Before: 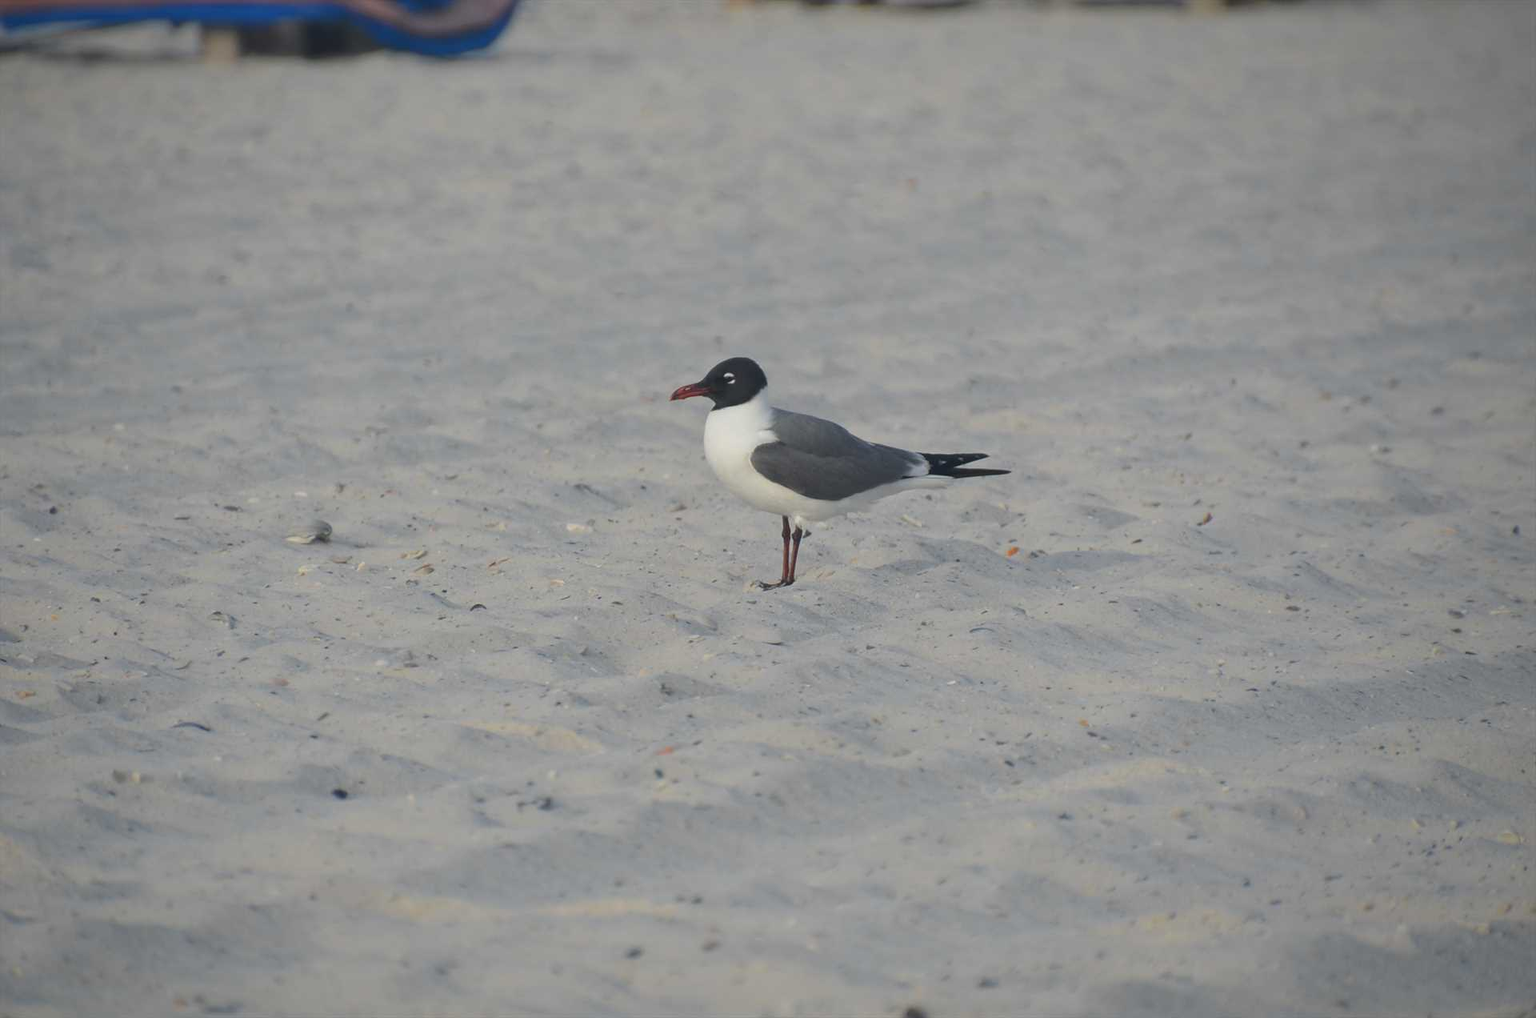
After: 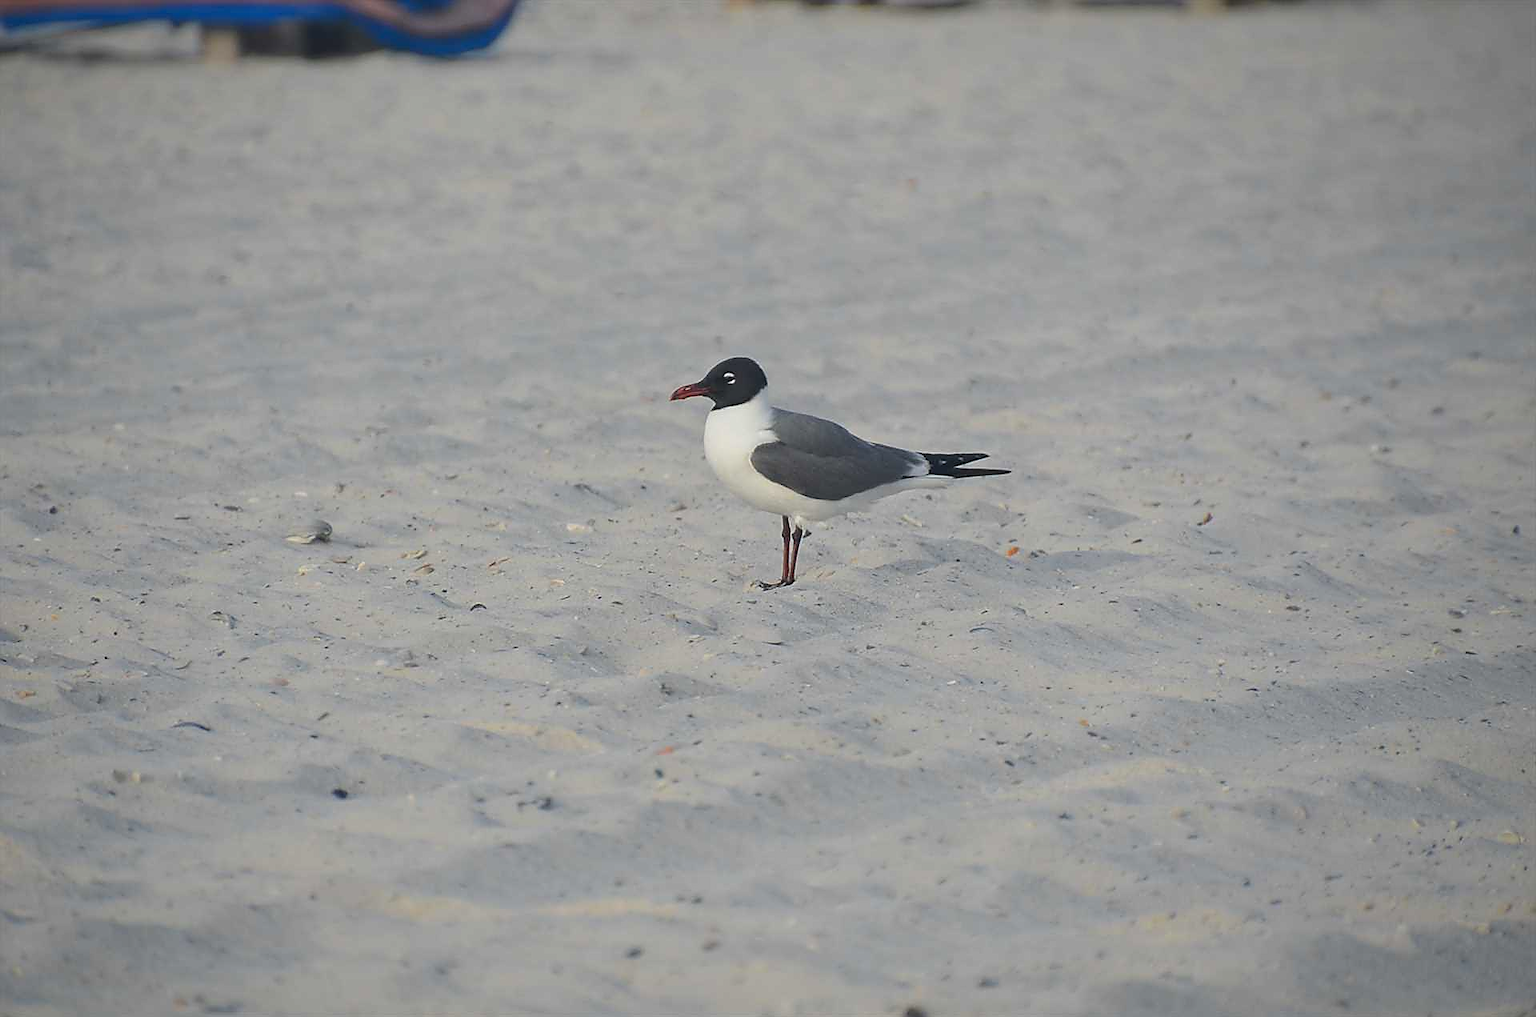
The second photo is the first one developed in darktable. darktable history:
contrast brightness saturation: contrast 0.1, brightness 0.03, saturation 0.09
sharpen: radius 1.4, amount 1.25, threshold 0.7
